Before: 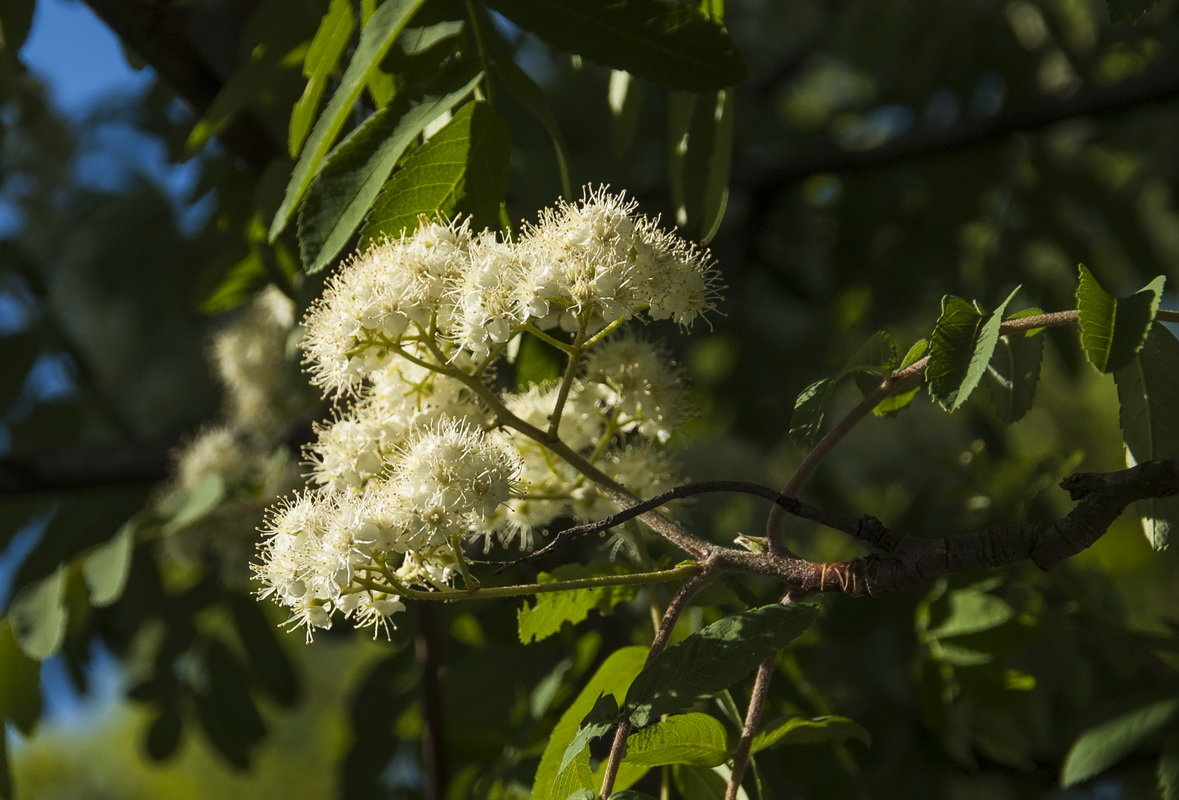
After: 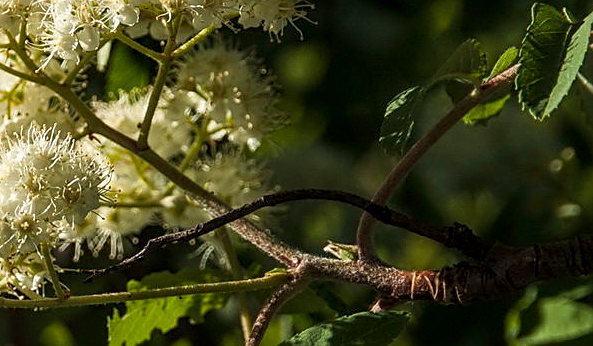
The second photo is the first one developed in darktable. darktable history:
sharpen: on, module defaults
local contrast: on, module defaults
crop: left 34.857%, top 36.567%, right 14.844%, bottom 20.077%
